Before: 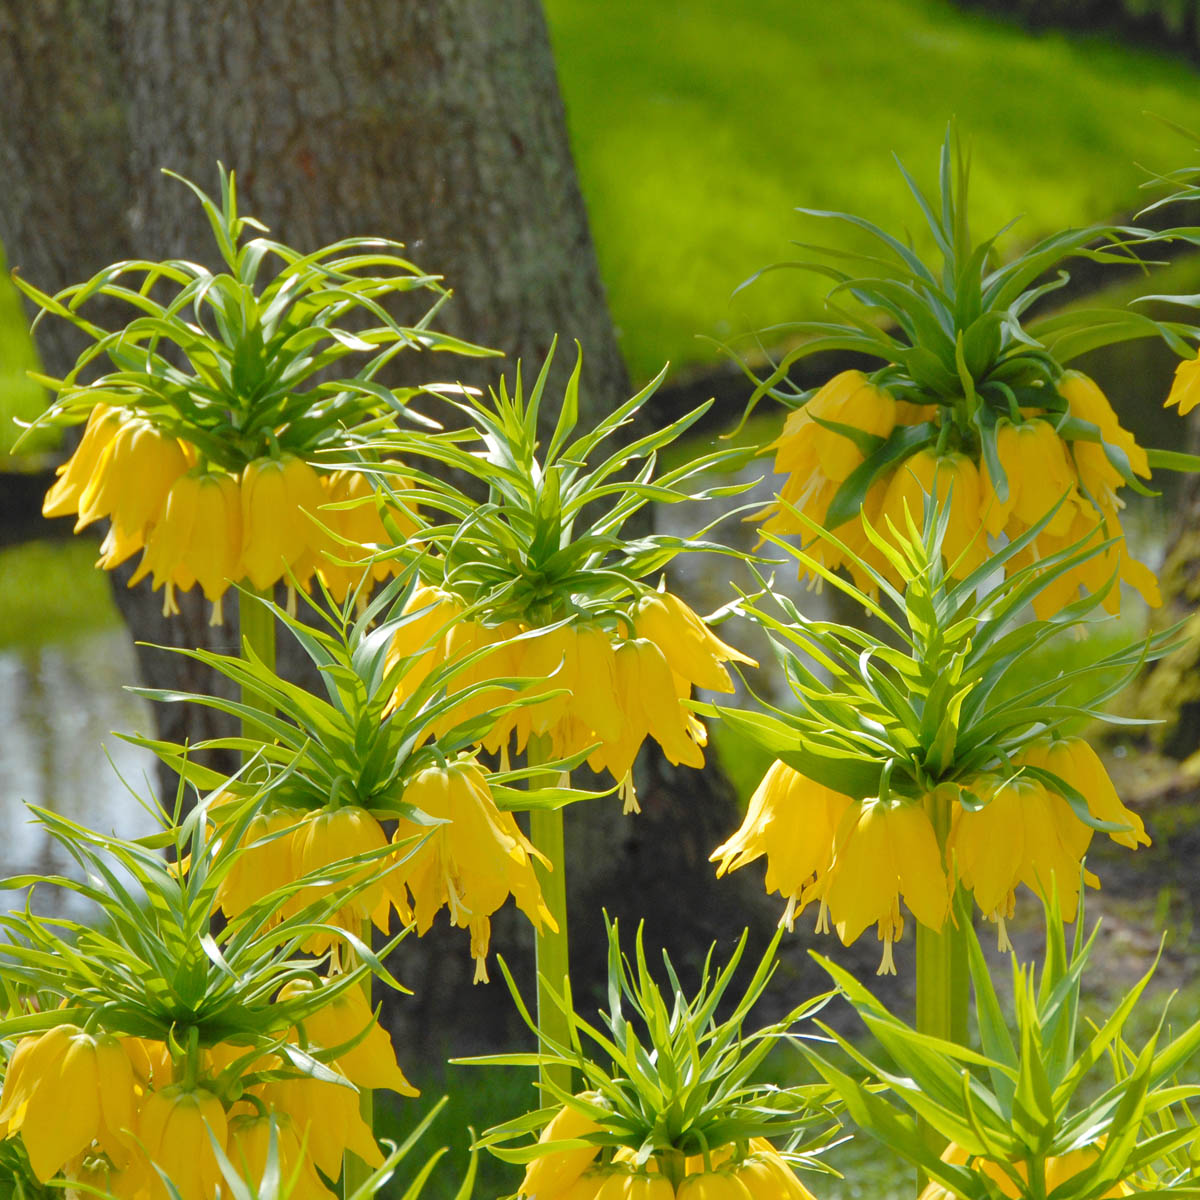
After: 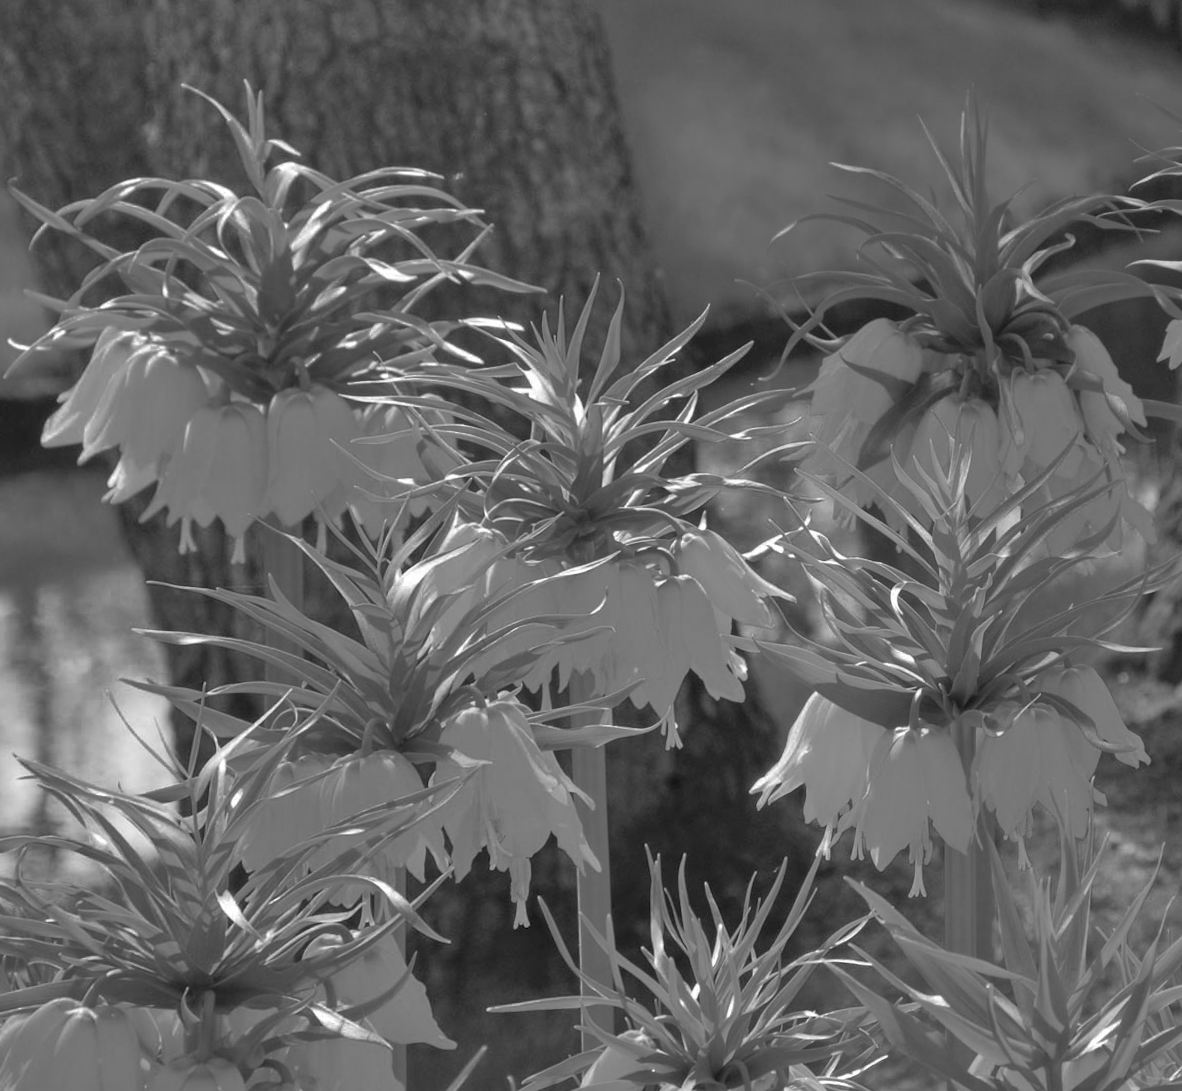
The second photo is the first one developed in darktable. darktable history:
monochrome: on, module defaults
exposure: exposure 0.127 EV, compensate highlight preservation false
color zones: curves: ch0 [(0, 0.48) (0.209, 0.398) (0.305, 0.332) (0.429, 0.493) (0.571, 0.5) (0.714, 0.5) (0.857, 0.5) (1, 0.48)]; ch1 [(0, 0.736) (0.143, 0.625) (0.225, 0.371) (0.429, 0.256) (0.571, 0.241) (0.714, 0.213) (0.857, 0.48) (1, 0.736)]; ch2 [(0, 0.448) (0.143, 0.498) (0.286, 0.5) (0.429, 0.5) (0.571, 0.5) (0.714, 0.5) (0.857, 0.5) (1, 0.448)]
shadows and highlights: low approximation 0.01, soften with gaussian
rotate and perspective: rotation -0.013°, lens shift (vertical) -0.027, lens shift (horizontal) 0.178, crop left 0.016, crop right 0.989, crop top 0.082, crop bottom 0.918
